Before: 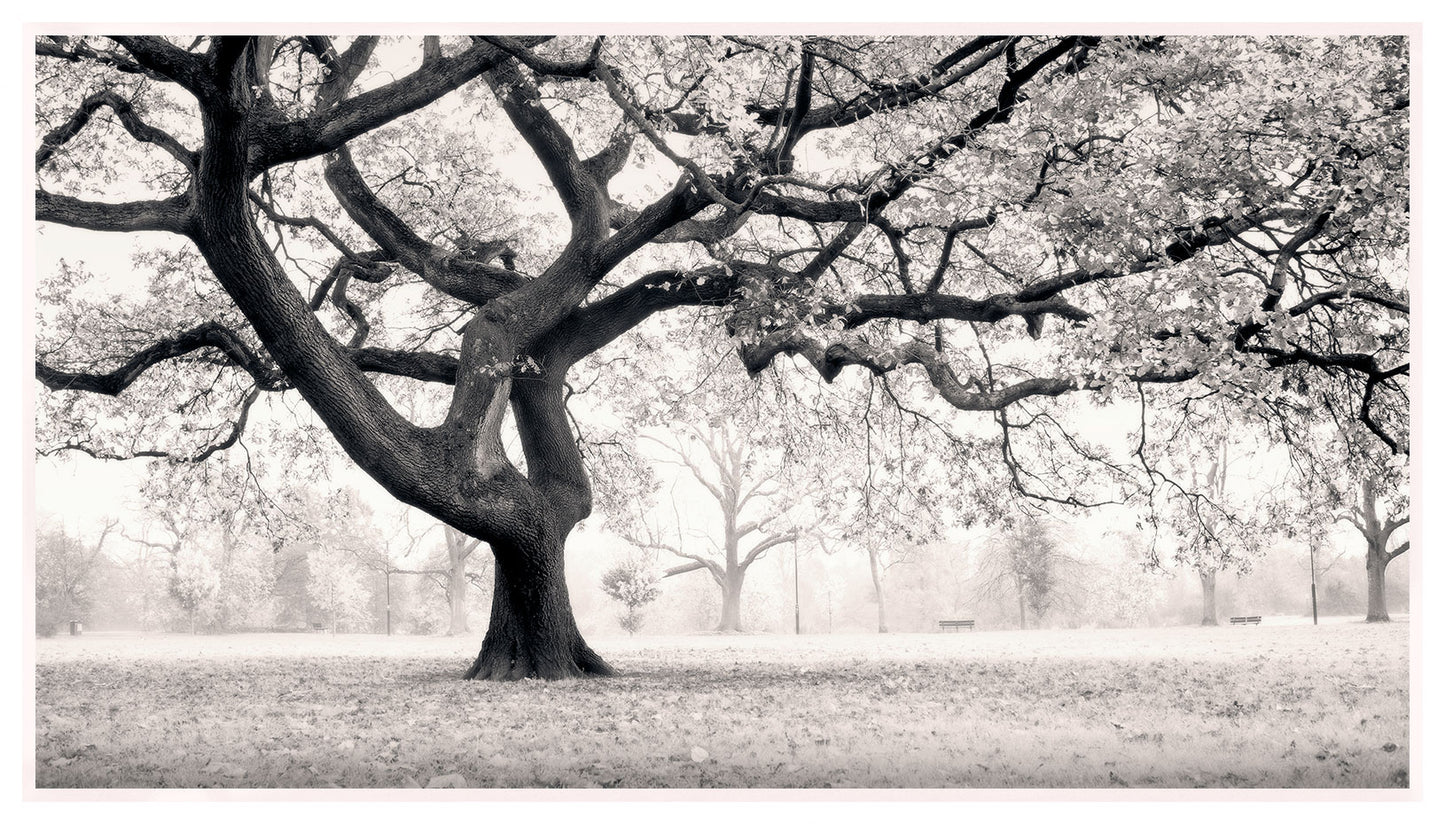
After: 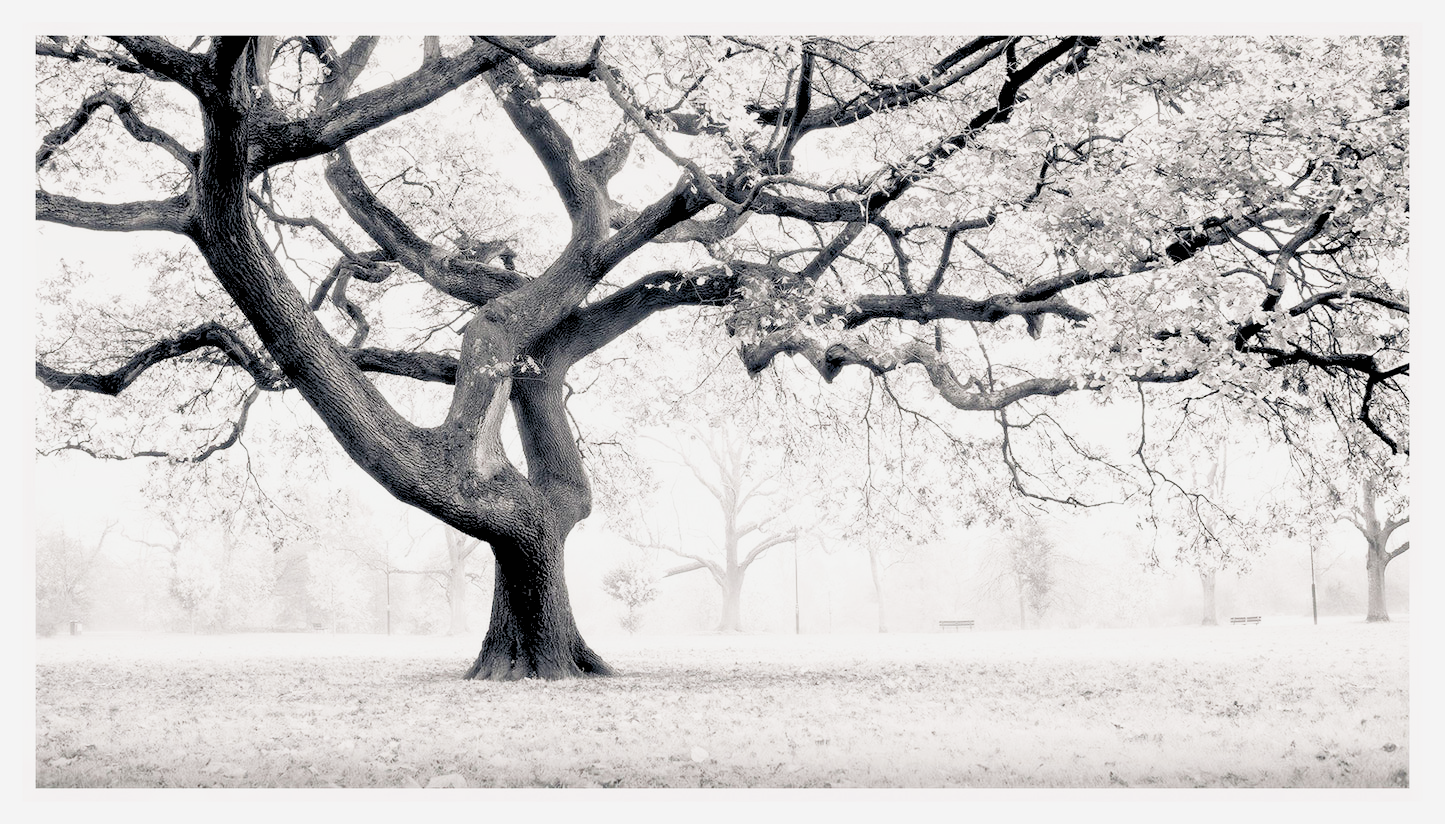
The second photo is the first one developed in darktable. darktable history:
exposure: black level correction 0, exposure 1.1 EV, compensate highlight preservation false
rgb levels: preserve colors sum RGB, levels [[0.038, 0.433, 0.934], [0, 0.5, 1], [0, 0.5, 1]]
color balance rgb: perceptual saturation grading › global saturation 20%, perceptual saturation grading › highlights -25%, perceptual saturation grading › shadows 50%, global vibrance -25%
sigmoid: contrast 1.22, skew 0.65
